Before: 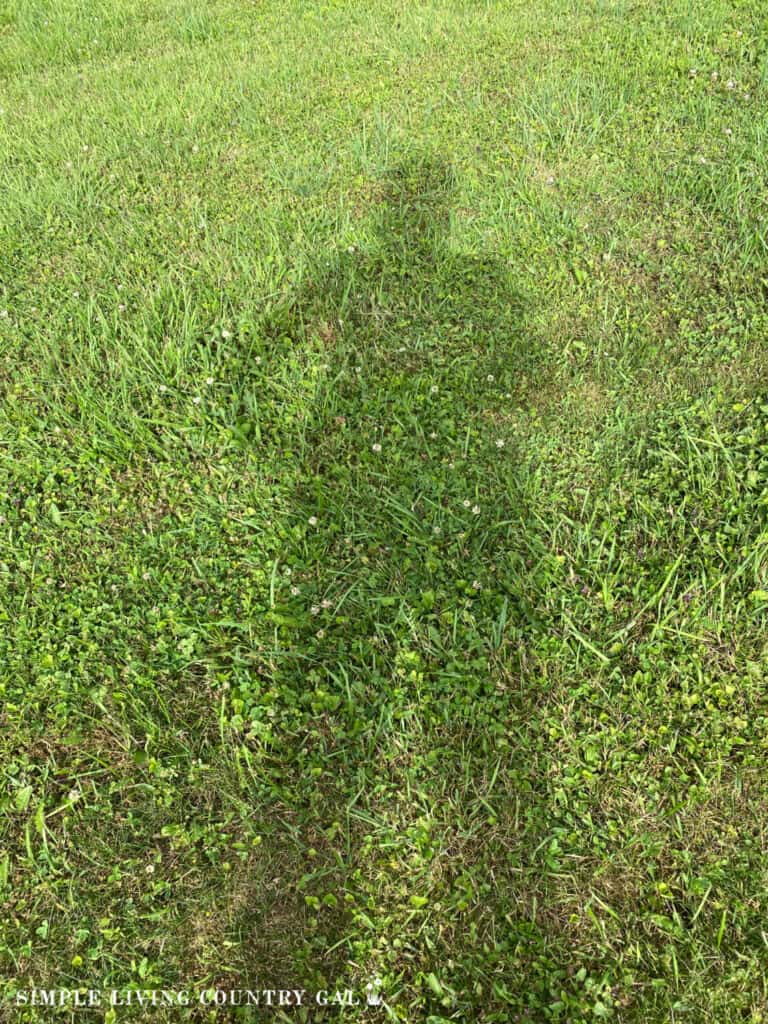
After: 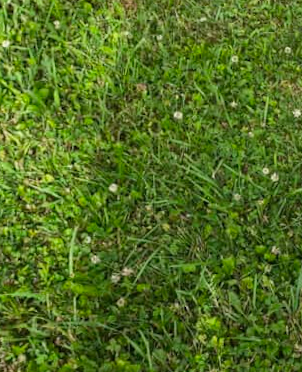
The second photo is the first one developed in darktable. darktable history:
crop: left 30%, top 30%, right 30%, bottom 30%
exposure: exposure -0.072 EV, compensate highlight preservation false
vibrance: vibrance 100%
rotate and perspective: rotation -0.013°, lens shift (vertical) -0.027, lens shift (horizontal) 0.178, crop left 0.016, crop right 0.989, crop top 0.082, crop bottom 0.918
graduated density: rotation -180°, offset 27.42
